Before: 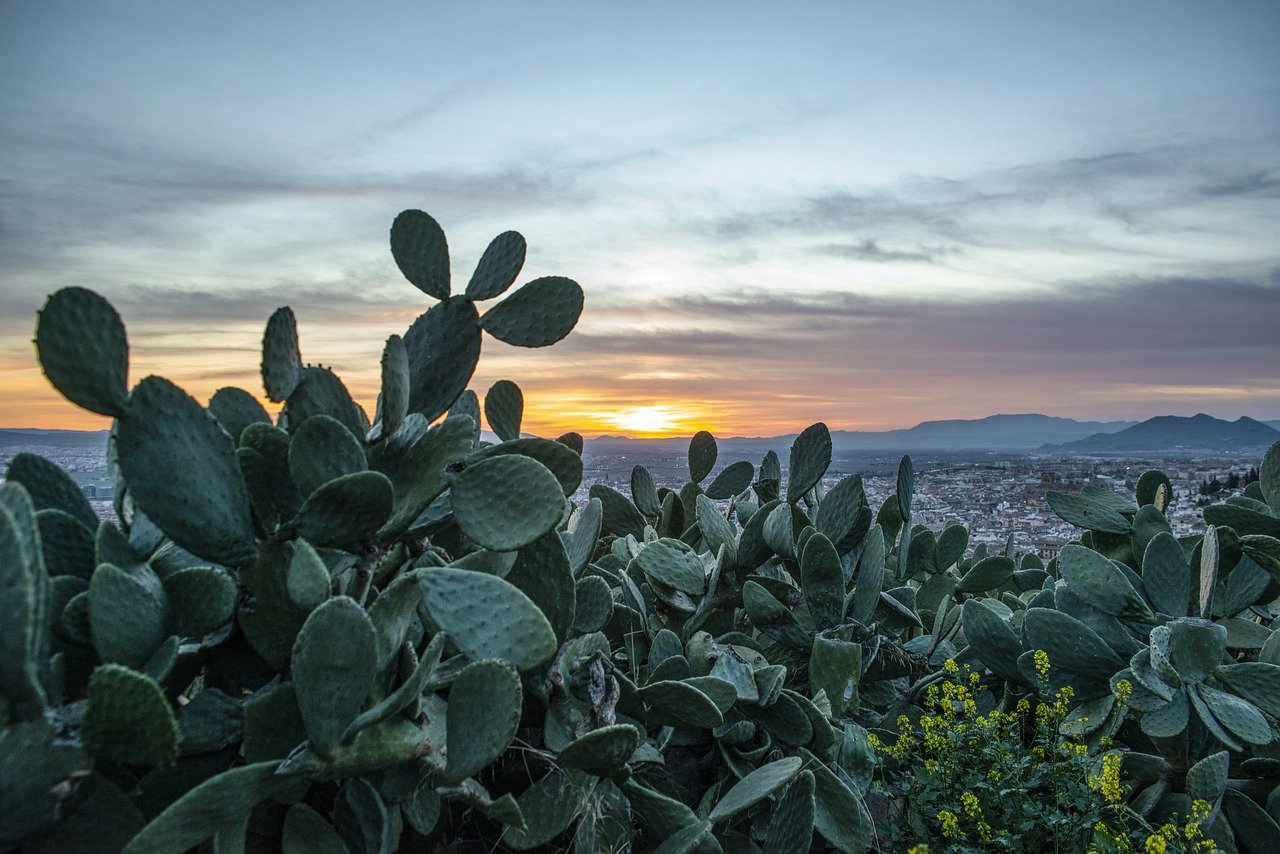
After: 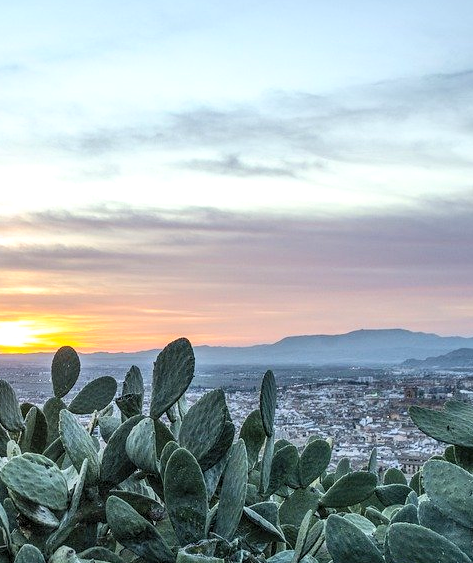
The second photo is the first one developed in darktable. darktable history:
crop and rotate: left 49.794%, top 10.148%, right 13.195%, bottom 23.912%
contrast brightness saturation: contrast 0.139, brightness 0.218
color balance rgb: global offset › luminance -0.293%, global offset › hue 262.16°, perceptual saturation grading › global saturation 5.32%, perceptual brilliance grading › highlights 6.176%, perceptual brilliance grading › mid-tones 16.426%, perceptual brilliance grading › shadows -5.404%
local contrast: highlights 102%, shadows 100%, detail 119%, midtone range 0.2
